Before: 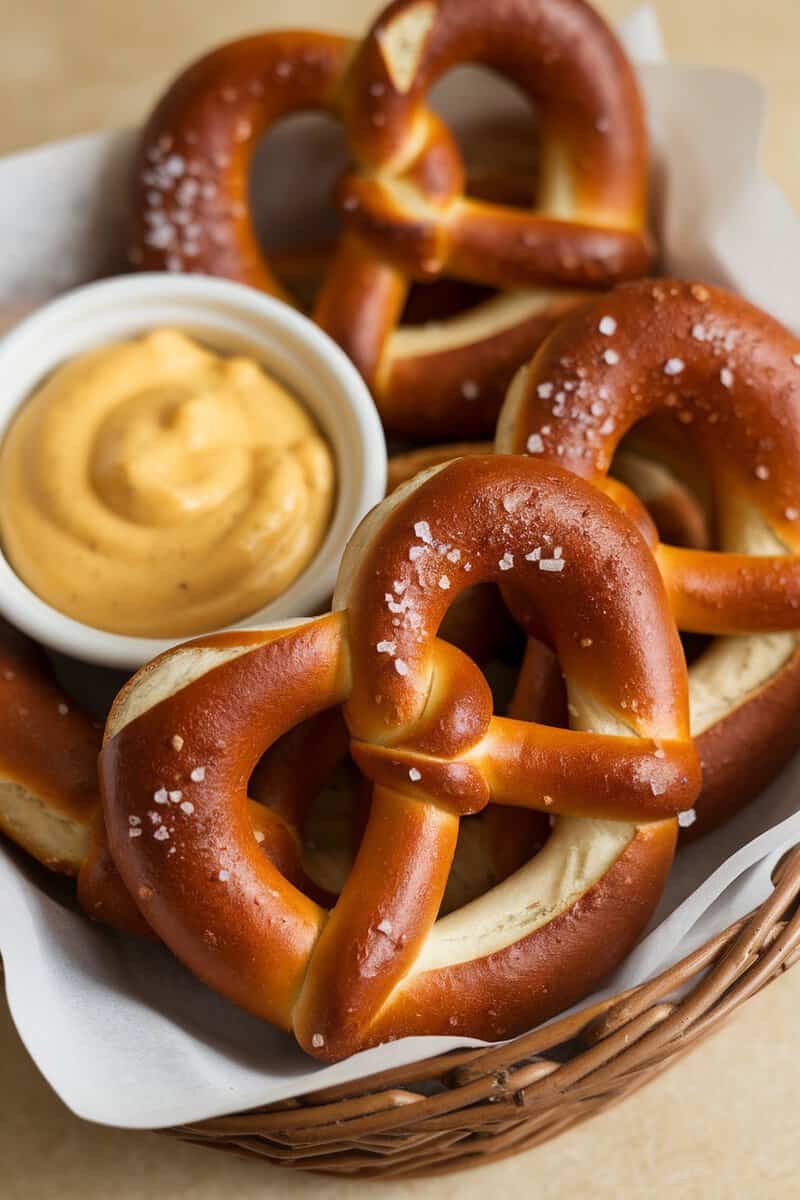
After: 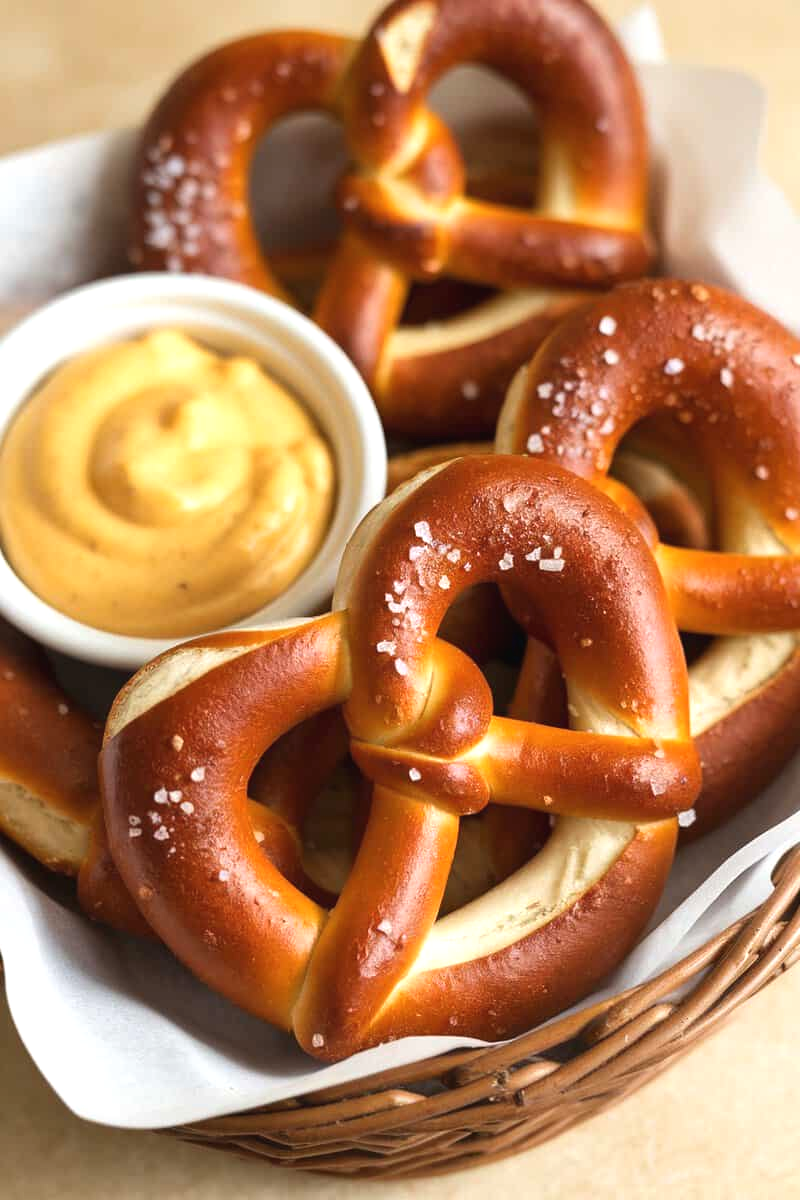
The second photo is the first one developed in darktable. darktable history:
exposure: black level correction -0.002, exposure 0.534 EV, compensate highlight preservation false
